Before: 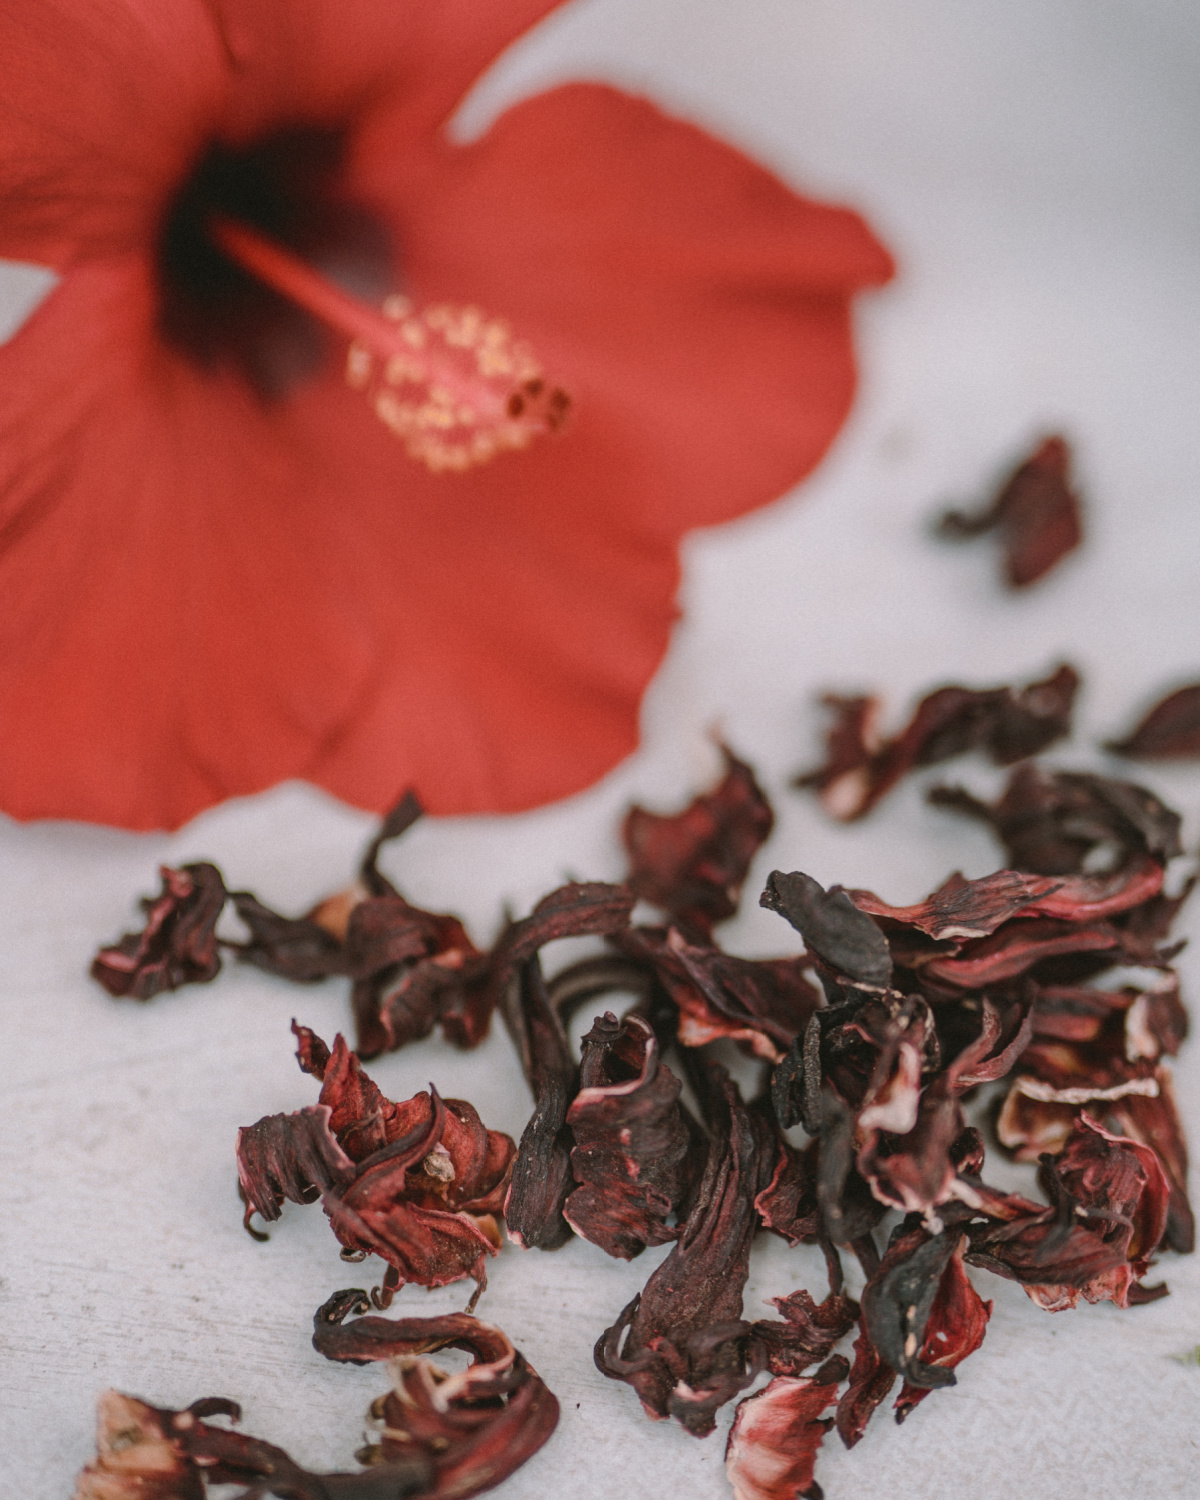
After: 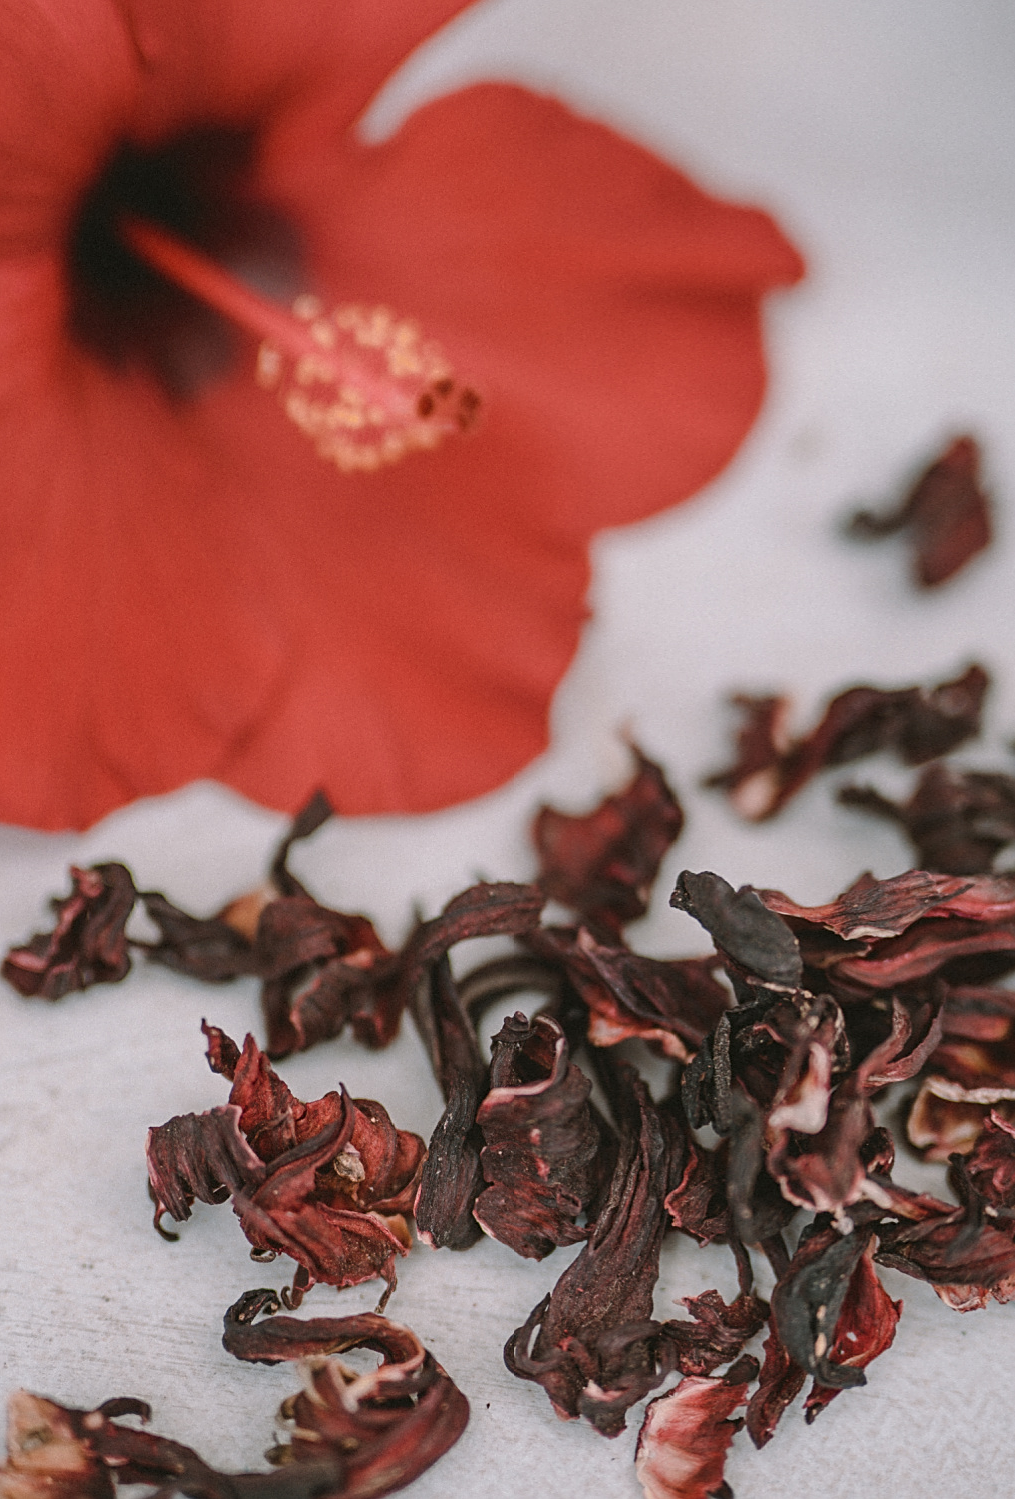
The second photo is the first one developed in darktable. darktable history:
sharpen: on, module defaults
crop: left 7.568%, right 7.8%
